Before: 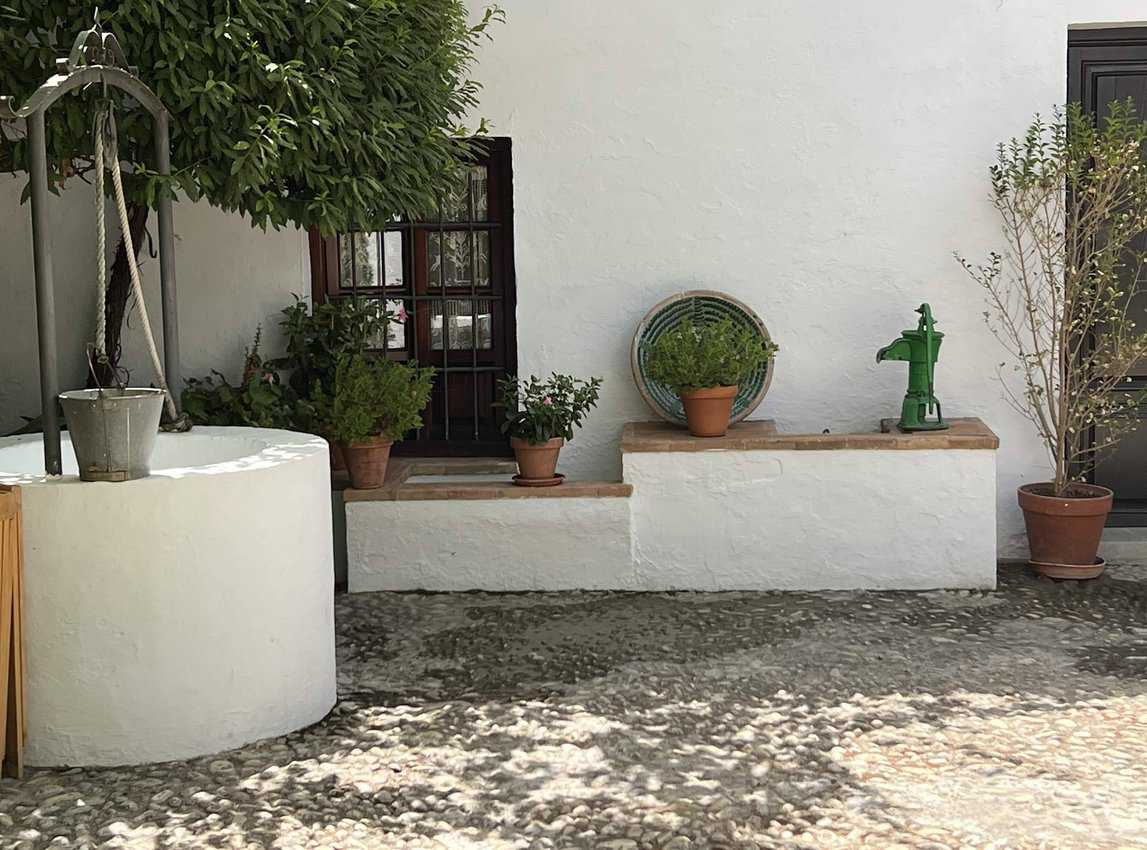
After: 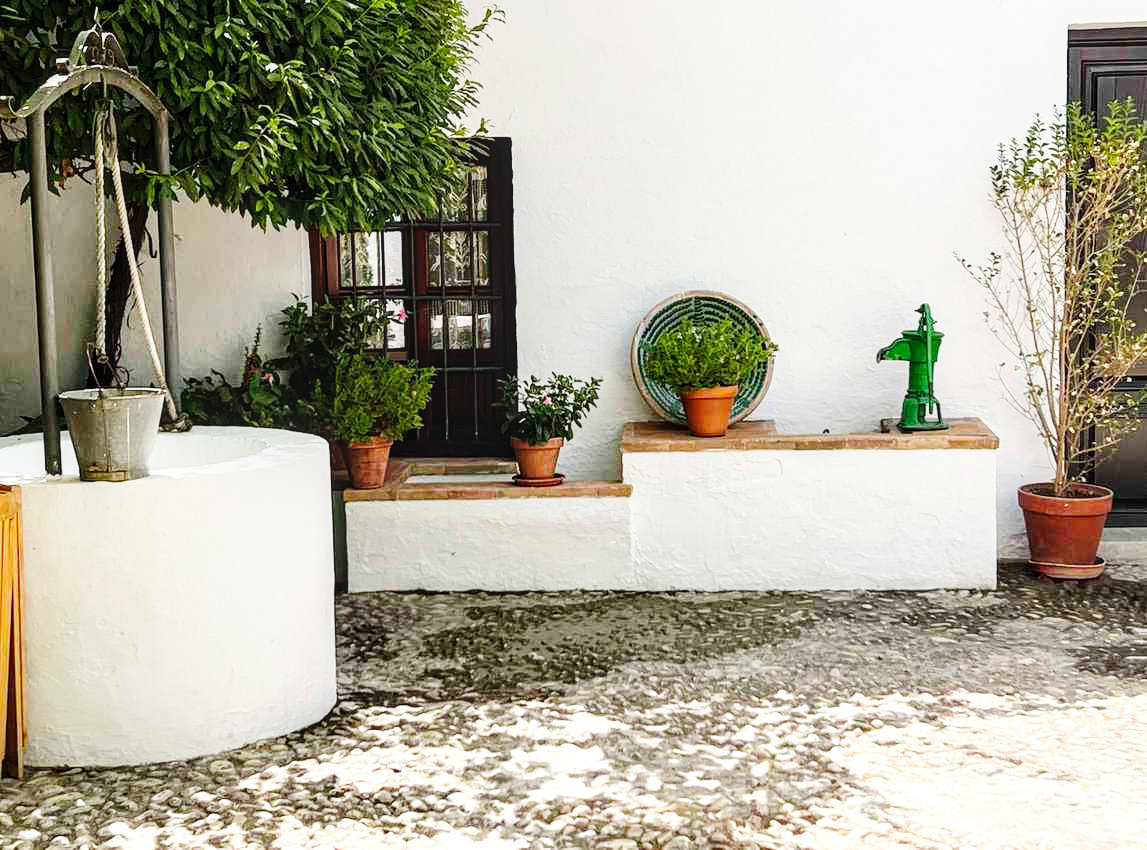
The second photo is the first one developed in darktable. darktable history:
local contrast: on, module defaults
base curve: curves: ch0 [(0, 0) (0, 0) (0.002, 0.001) (0.008, 0.003) (0.019, 0.011) (0.037, 0.037) (0.064, 0.11) (0.102, 0.232) (0.152, 0.379) (0.216, 0.524) (0.296, 0.665) (0.394, 0.789) (0.512, 0.881) (0.651, 0.945) (0.813, 0.986) (1, 1)], preserve colors none
